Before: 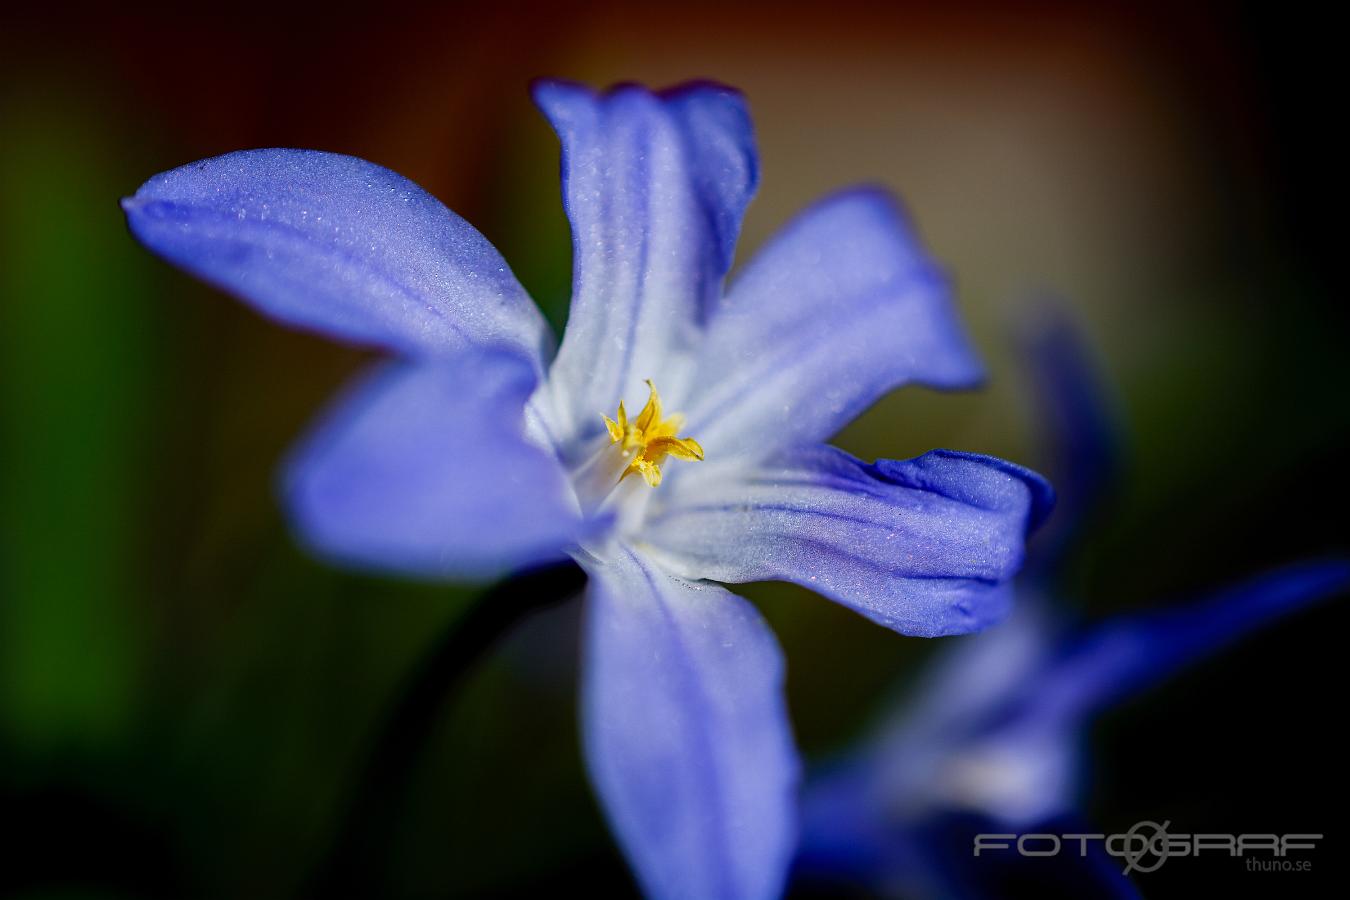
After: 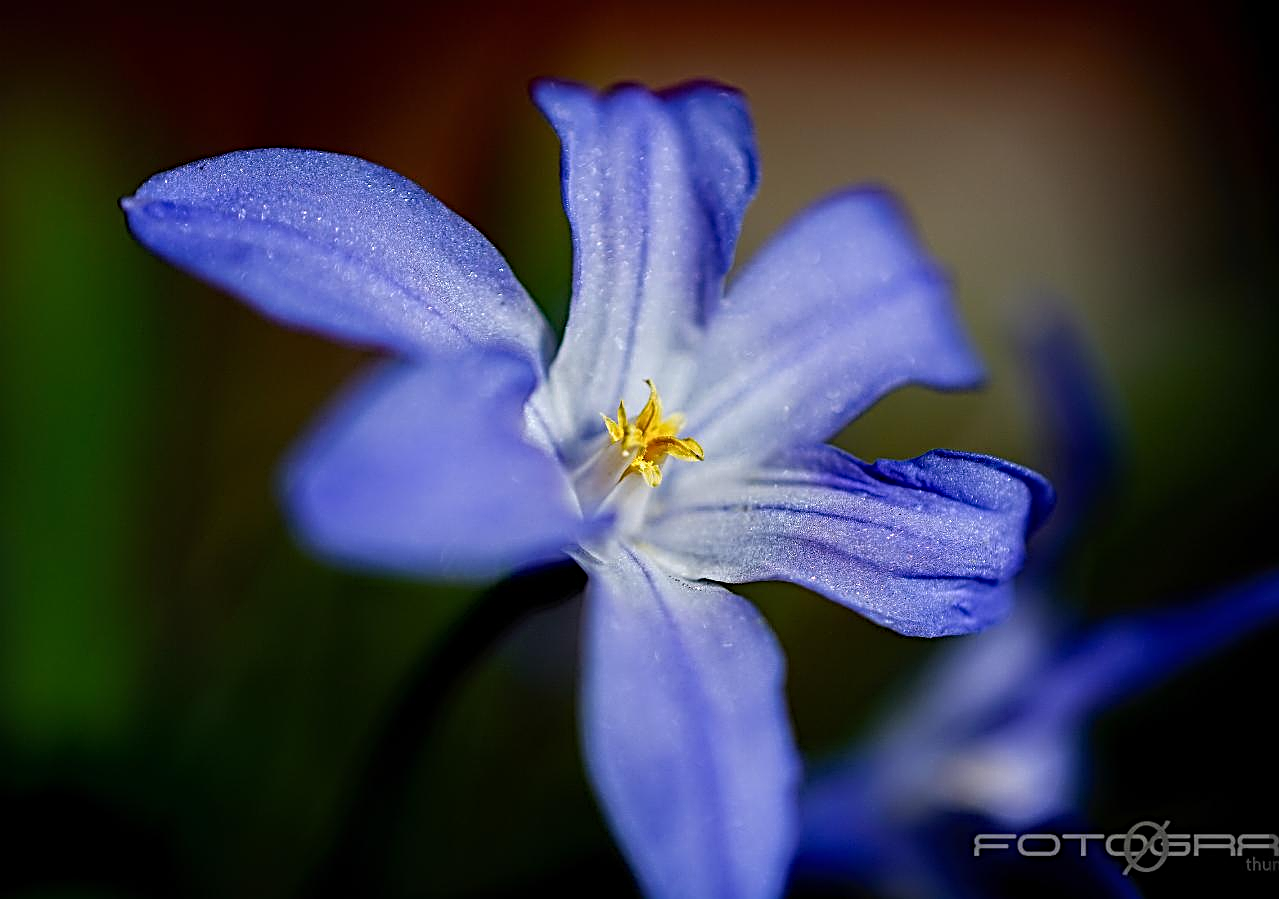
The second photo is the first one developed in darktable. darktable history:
crop and rotate: left 0%, right 5.258%
sharpen: radius 3.726, amount 0.934
